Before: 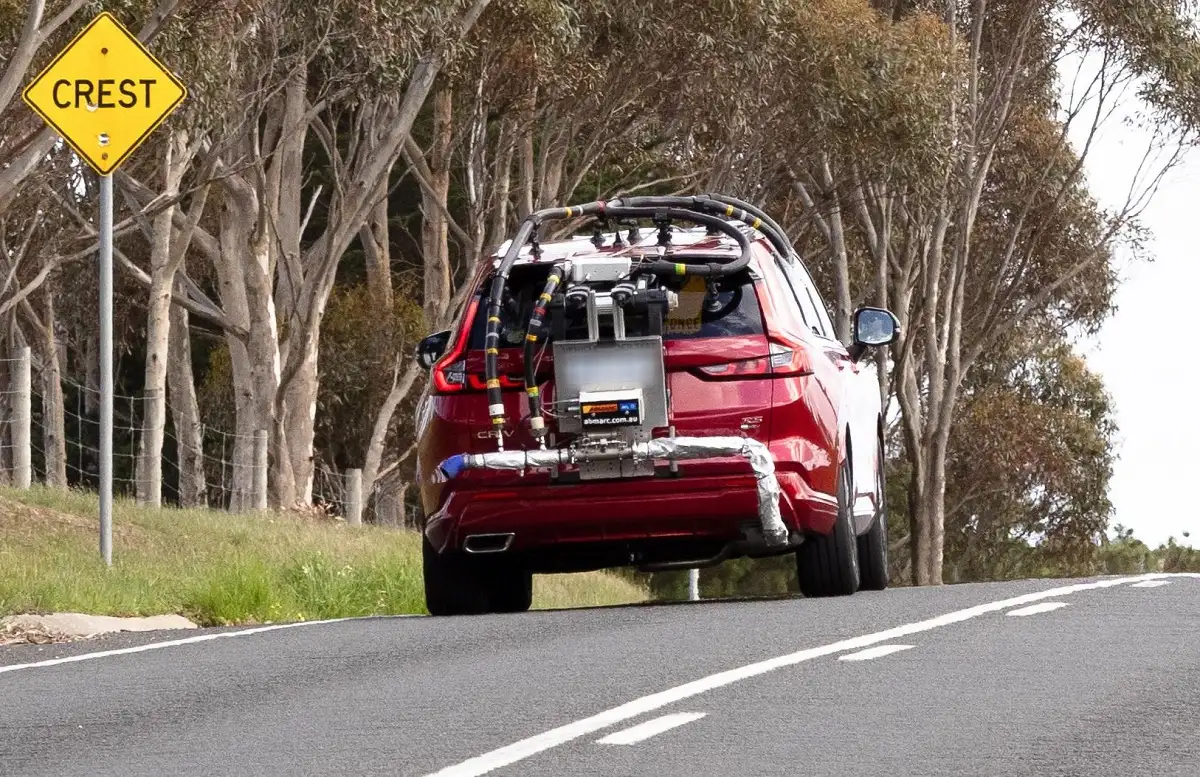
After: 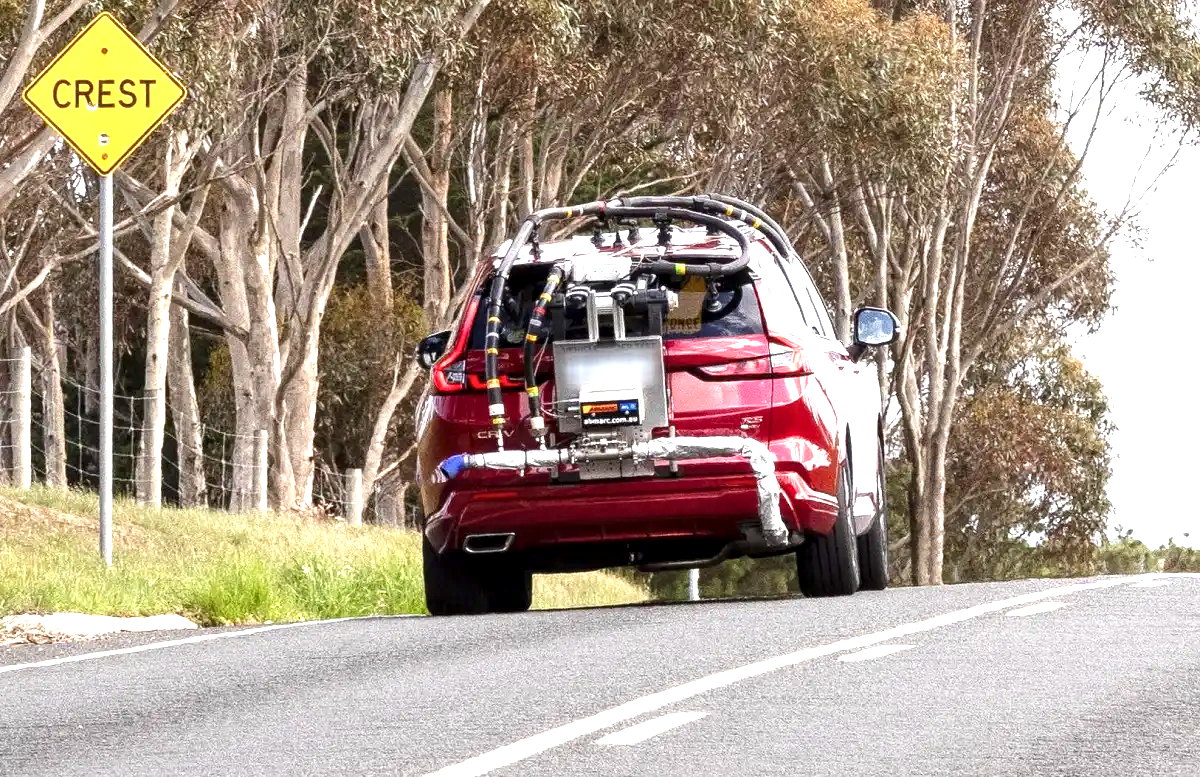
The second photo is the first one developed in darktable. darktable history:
exposure: exposure 1 EV, compensate highlight preservation false
local contrast: highlights 89%, shadows 82%
